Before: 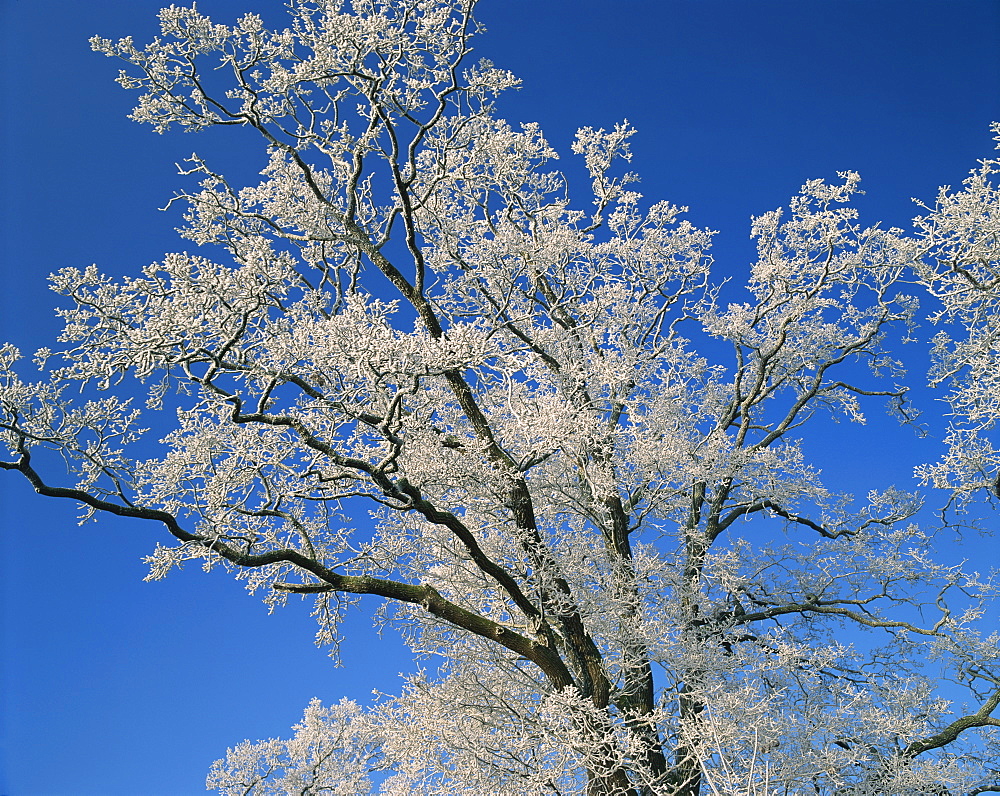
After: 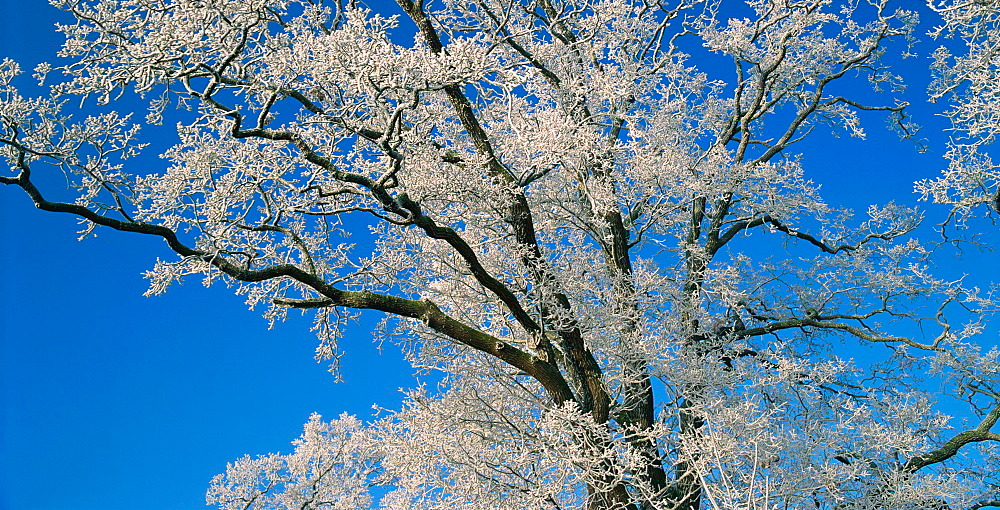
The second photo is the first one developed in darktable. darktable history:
crop and rotate: top 35.918%
